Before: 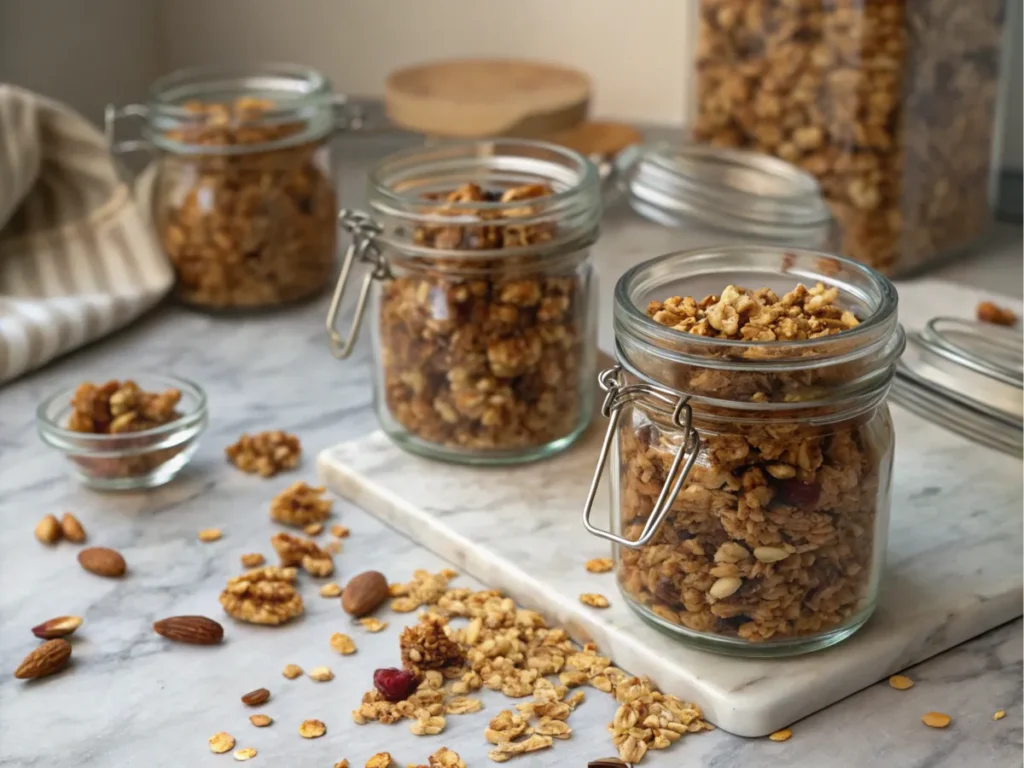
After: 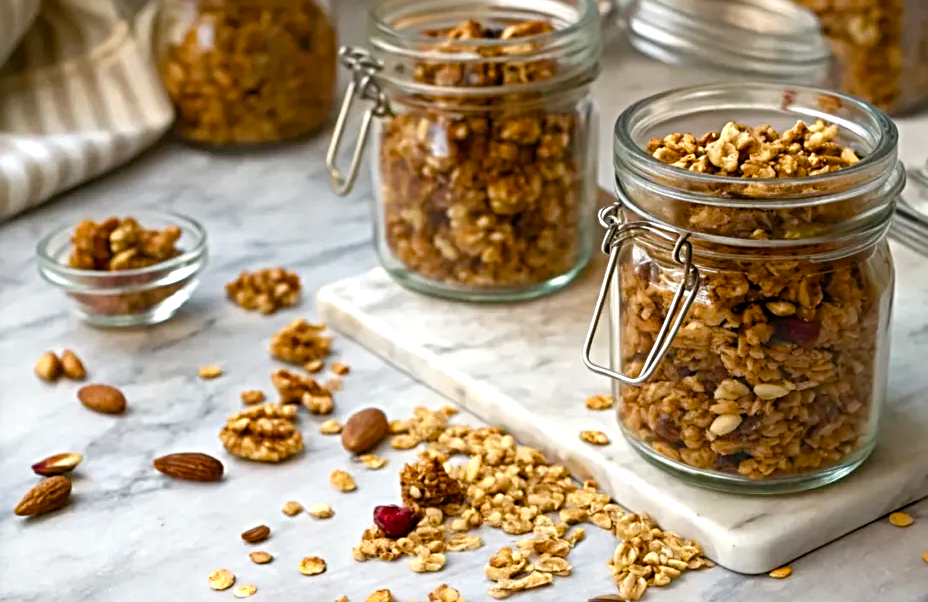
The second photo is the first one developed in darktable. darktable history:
color balance rgb: perceptual saturation grading › global saturation 20%, perceptual saturation grading › highlights -25.131%, perceptual saturation grading › shadows 49.216%, perceptual brilliance grading › global brilliance 9.295%
exposure: compensate exposure bias true, compensate highlight preservation false
crop: top 21.265%, right 9.313%, bottom 0.241%
sharpen: radius 3.956
